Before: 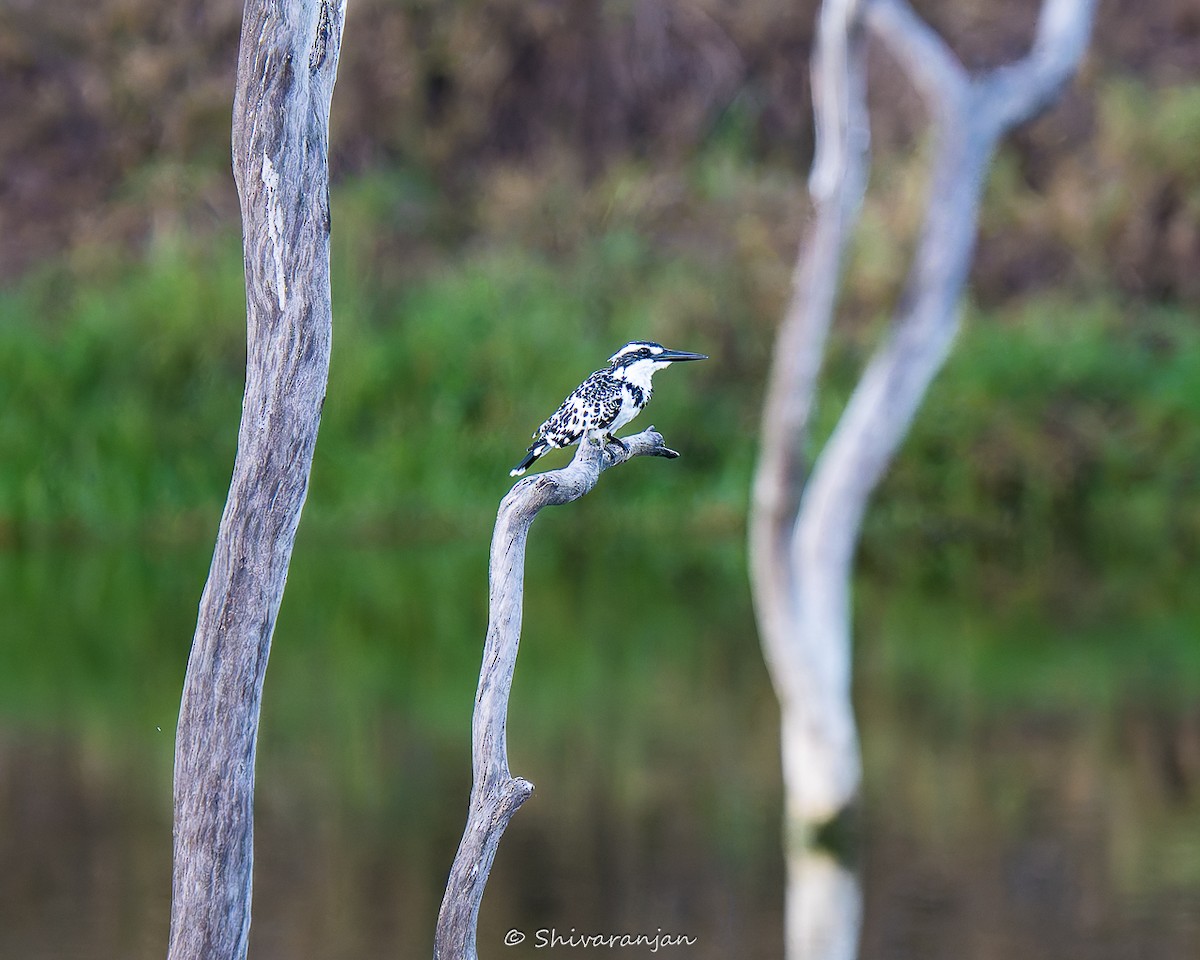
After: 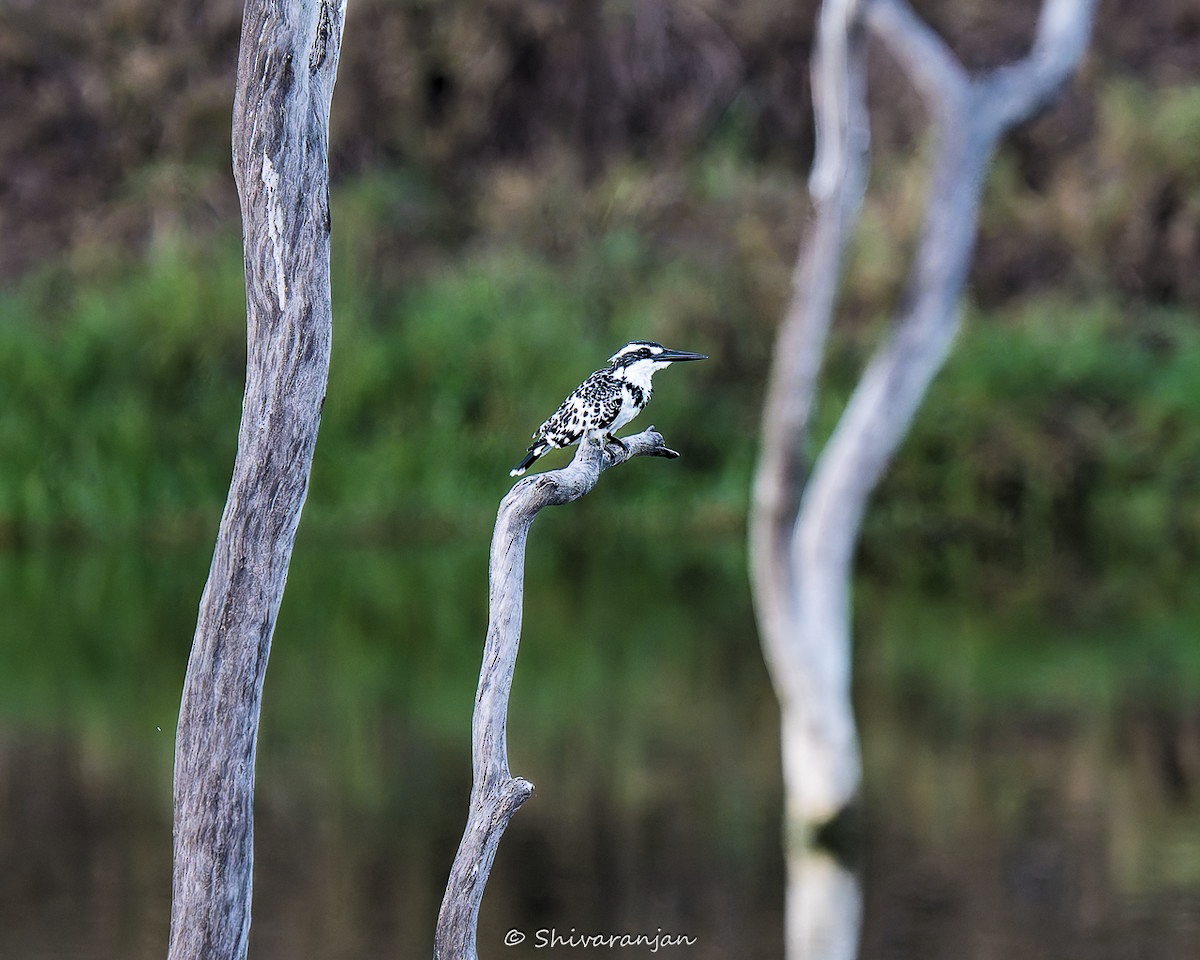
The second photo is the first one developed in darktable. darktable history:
levels: levels [0.116, 0.574, 1]
shadows and highlights: soften with gaussian
